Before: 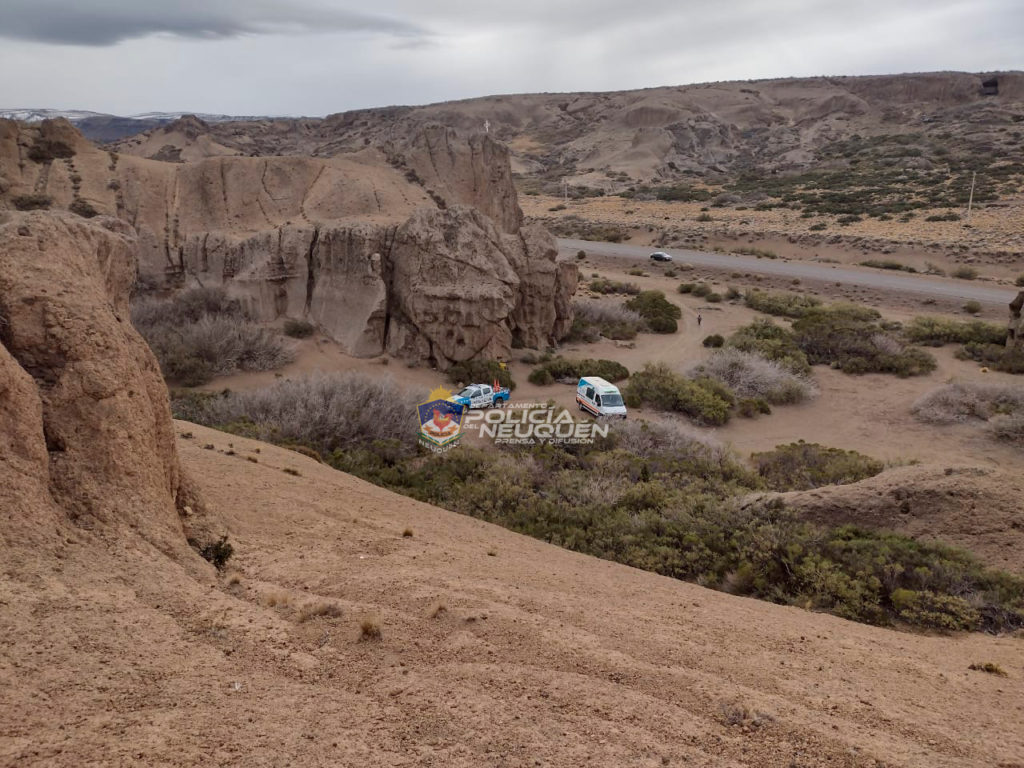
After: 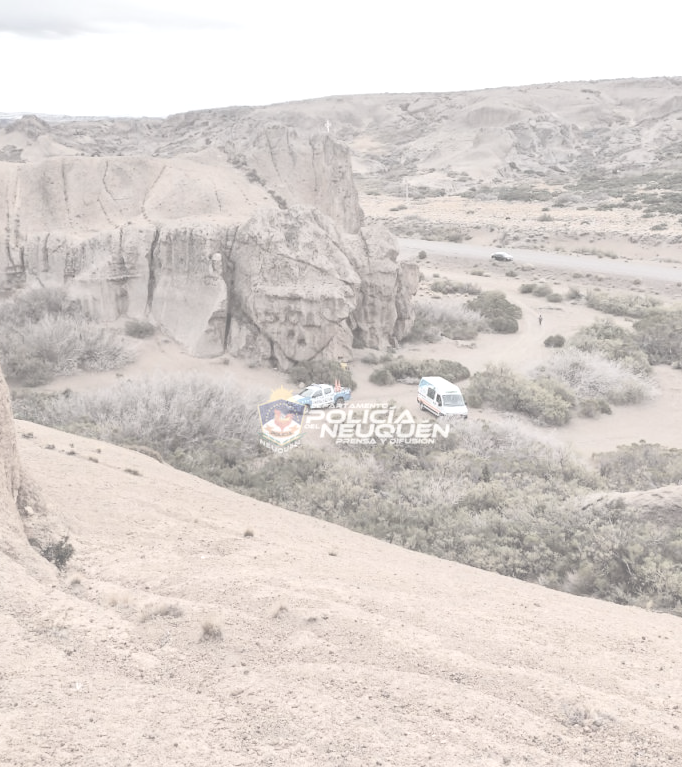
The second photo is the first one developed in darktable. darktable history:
tone equalizer: -8 EV -0.776 EV, -7 EV -0.685 EV, -6 EV -0.567 EV, -5 EV -0.367 EV, -3 EV 0.377 EV, -2 EV 0.6 EV, -1 EV 0.678 EV, +0 EV 0.763 EV, edges refinement/feathering 500, mask exposure compensation -1.57 EV, preserve details no
contrast brightness saturation: contrast -0.307, brightness 0.749, saturation -0.781
crop and rotate: left 15.578%, right 17.748%
exposure: exposure 1.154 EV, compensate highlight preservation false
